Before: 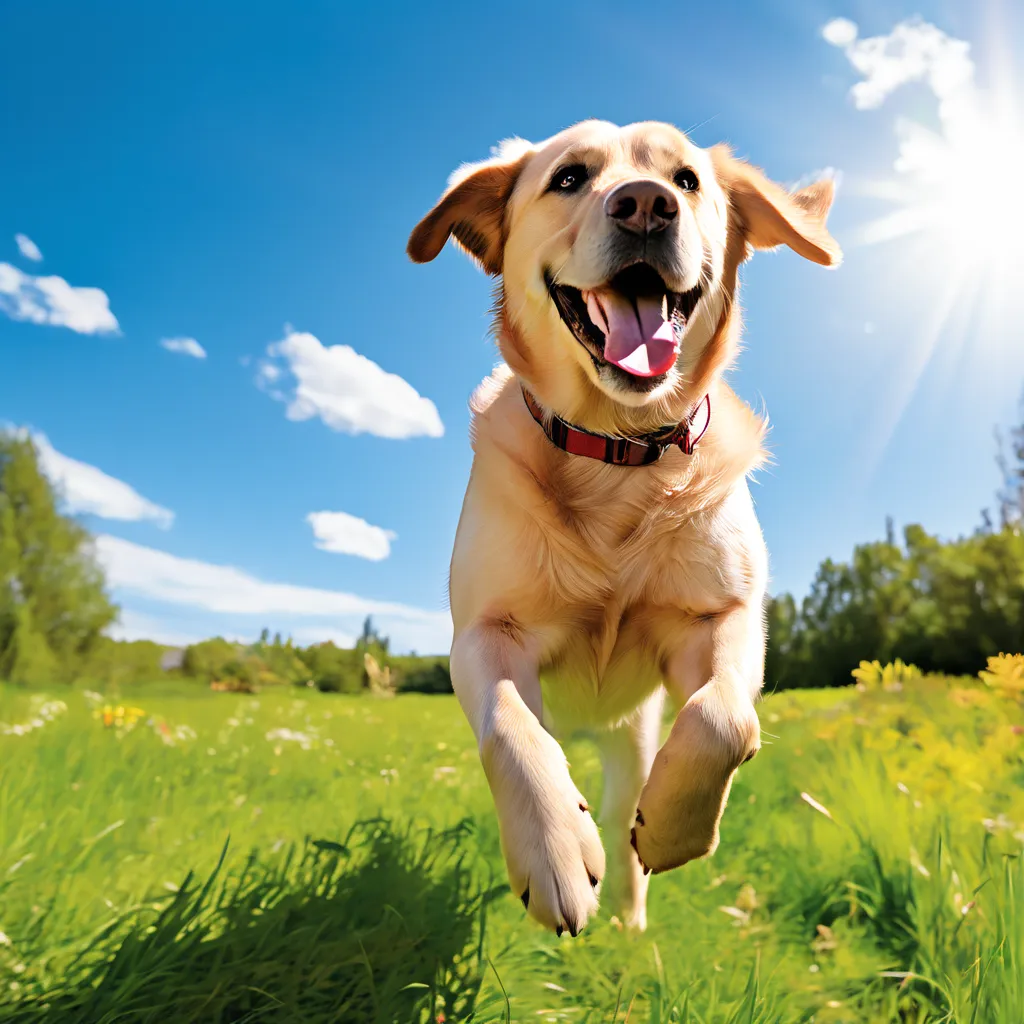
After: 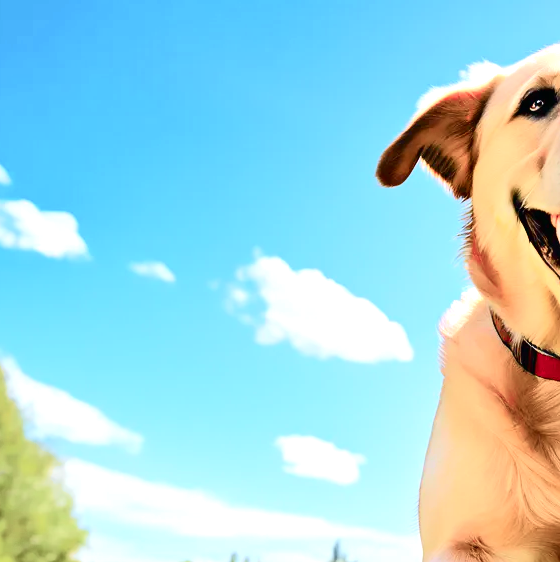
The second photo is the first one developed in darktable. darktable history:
exposure: exposure 0.95 EV, compensate highlight preservation false
tone curve: curves: ch0 [(0, 0.008) (0.081, 0.044) (0.177, 0.123) (0.283, 0.253) (0.416, 0.449) (0.495, 0.524) (0.661, 0.756) (0.796, 0.859) (1, 0.951)]; ch1 [(0, 0) (0.161, 0.092) (0.35, 0.33) (0.392, 0.392) (0.427, 0.426) (0.479, 0.472) (0.505, 0.5) (0.521, 0.524) (0.567, 0.564) (0.583, 0.588) (0.625, 0.627) (0.678, 0.733) (1, 1)]; ch2 [(0, 0) (0.346, 0.362) (0.404, 0.427) (0.502, 0.499) (0.531, 0.523) (0.544, 0.561) (0.58, 0.59) (0.629, 0.642) (0.717, 0.678) (1, 1)], color space Lab, independent channels, preserve colors none
crop and rotate: left 3.047%, top 7.509%, right 42.236%, bottom 37.598%
